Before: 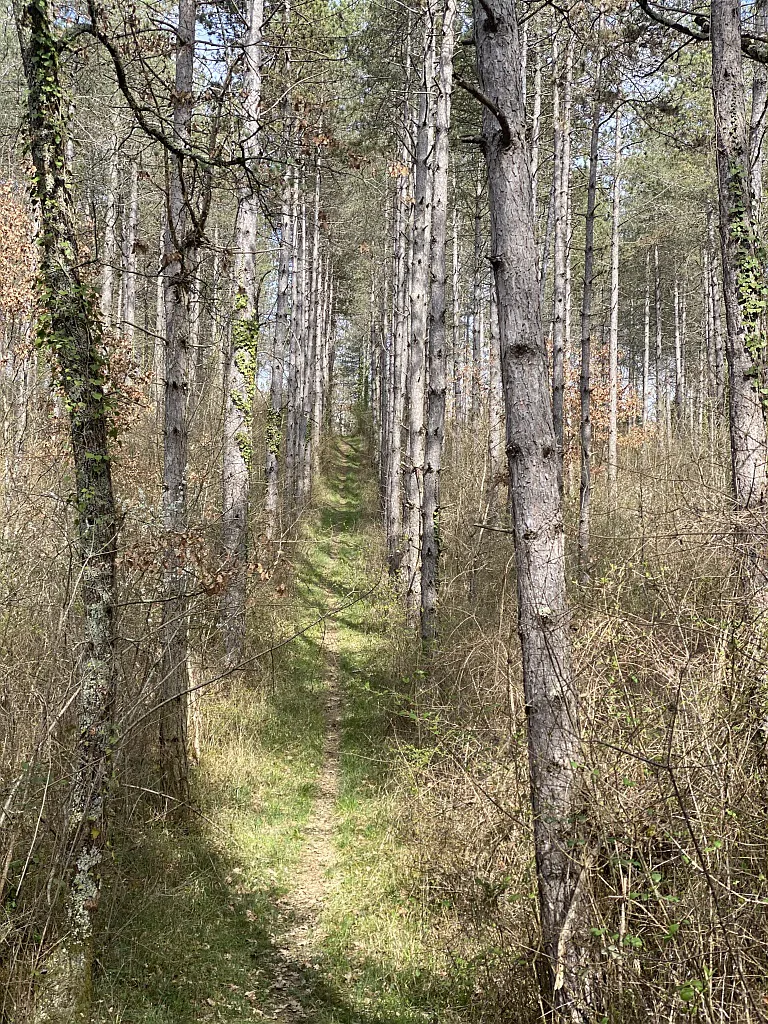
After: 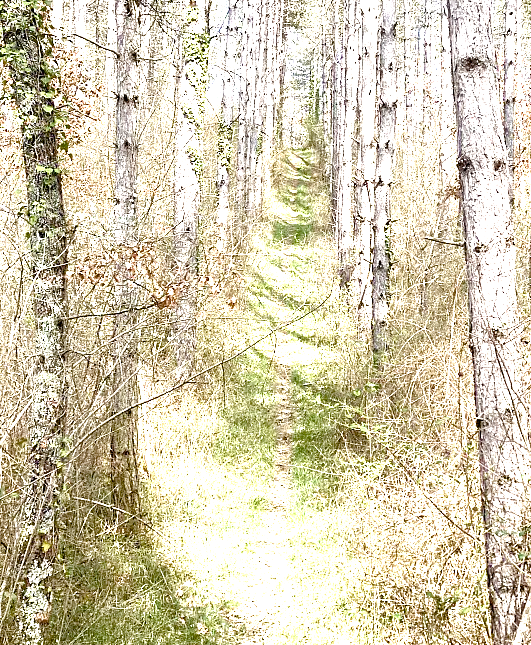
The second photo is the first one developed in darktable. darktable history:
exposure: black level correction 0.001, exposure 1.999 EV, compensate highlight preservation false
crop: left 6.477%, top 28.042%, right 24.297%, bottom 8.92%
color balance rgb: shadows lift › chroma 3.066%, shadows lift › hue 278.11°, highlights gain › luminance 14.872%, perceptual saturation grading › global saturation 20%, perceptual saturation grading › highlights -49.009%, perceptual saturation grading › shadows 25.312%, global vibrance 20%
